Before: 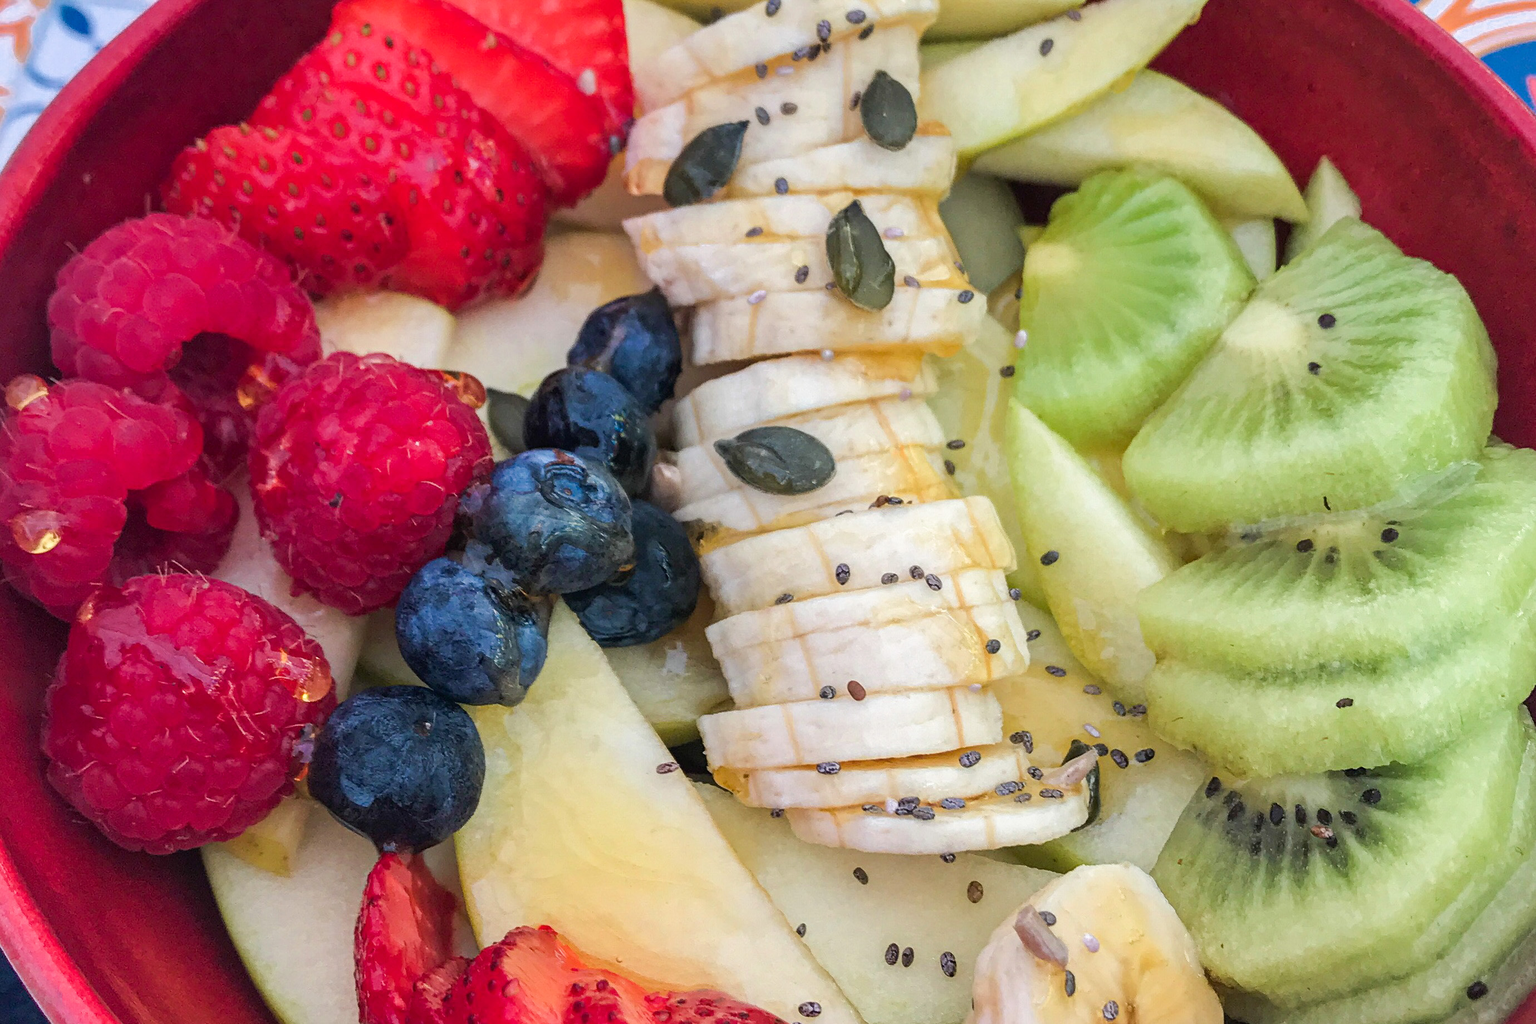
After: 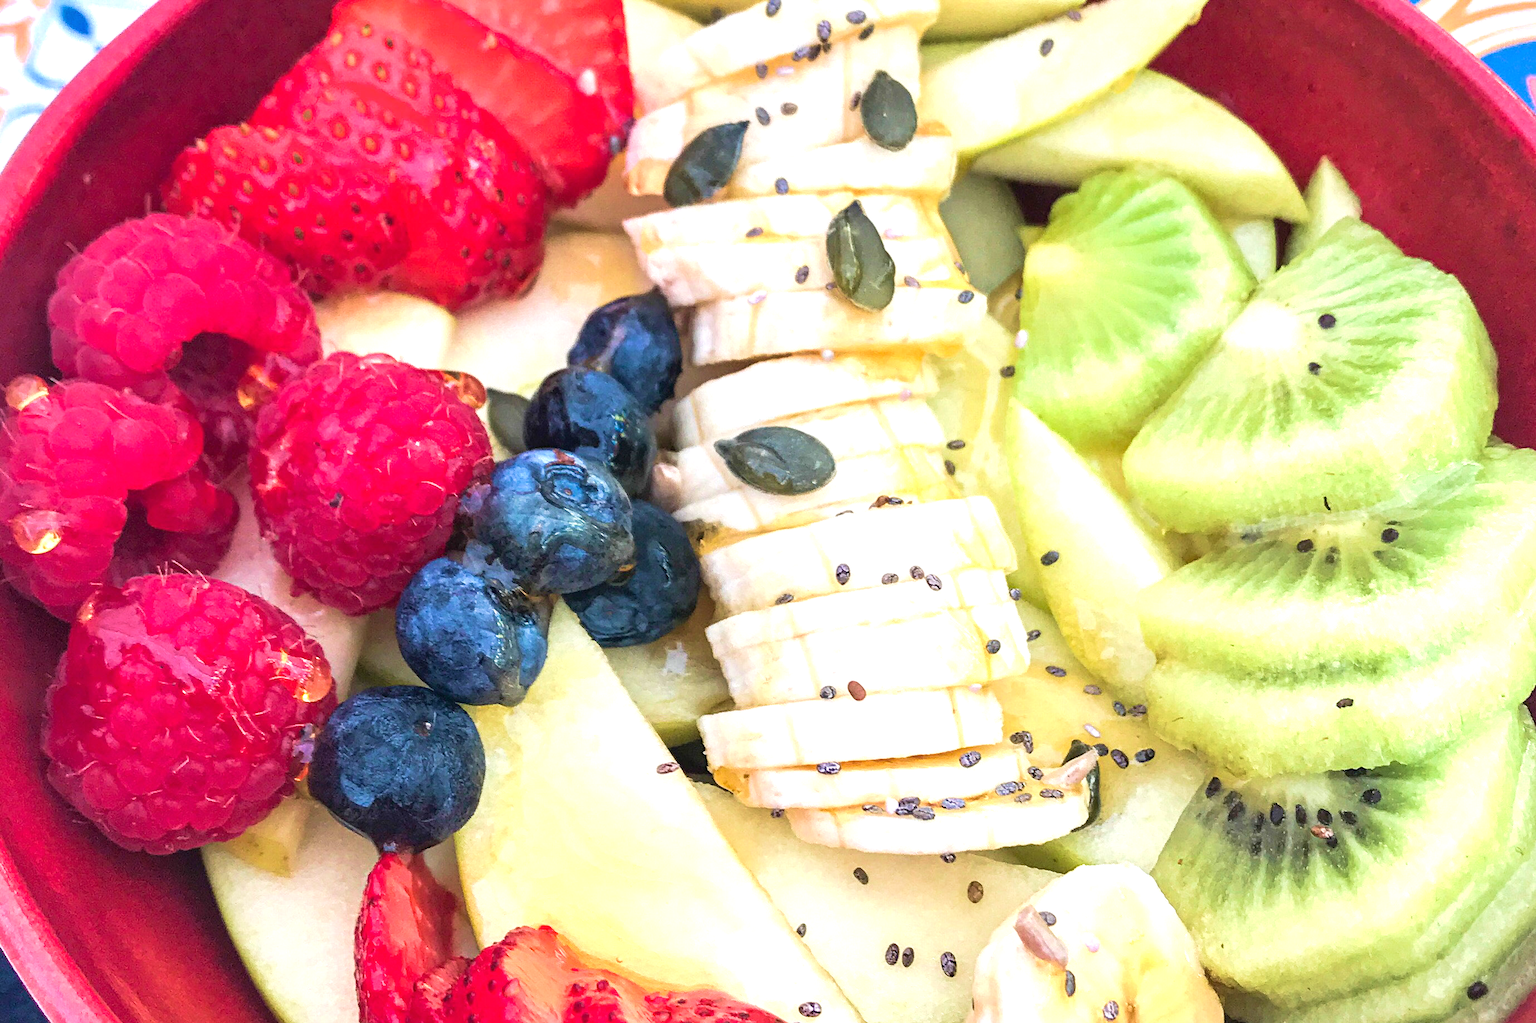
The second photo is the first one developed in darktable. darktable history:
velvia: on, module defaults
exposure: black level correction 0, exposure 1 EV, compensate exposure bias true, compensate highlight preservation false
